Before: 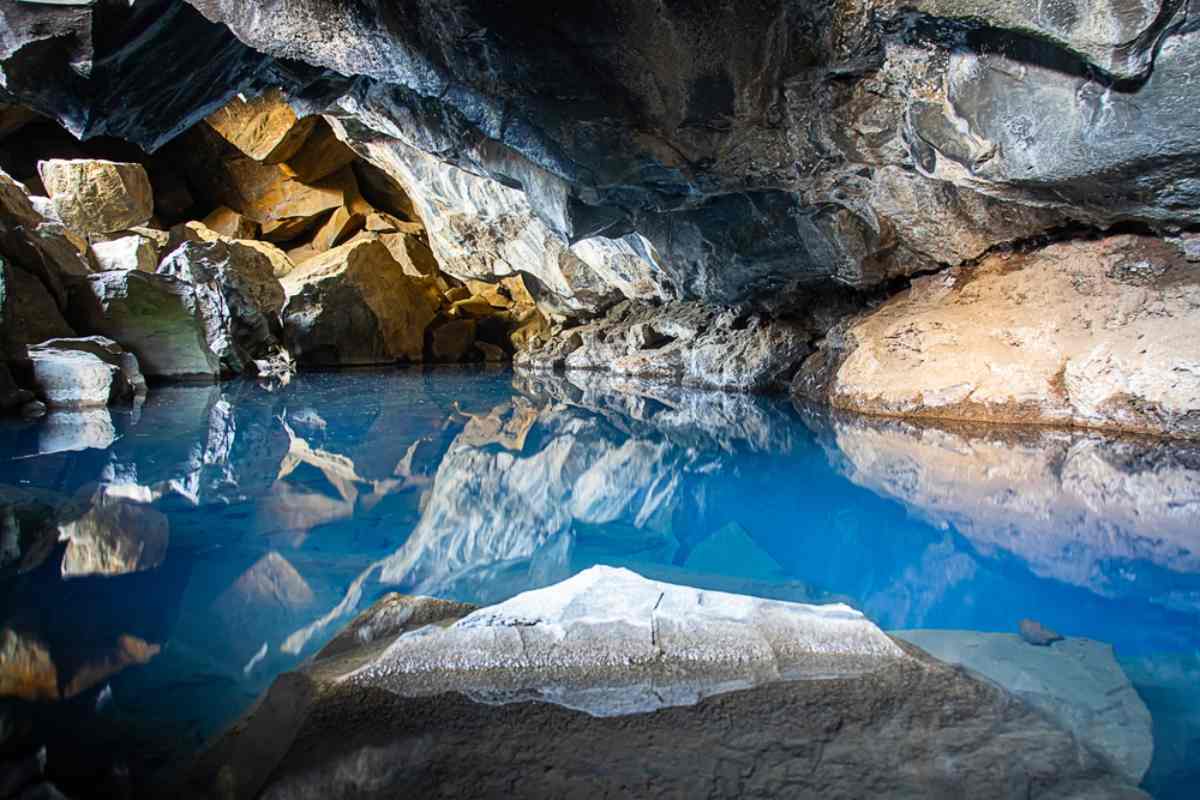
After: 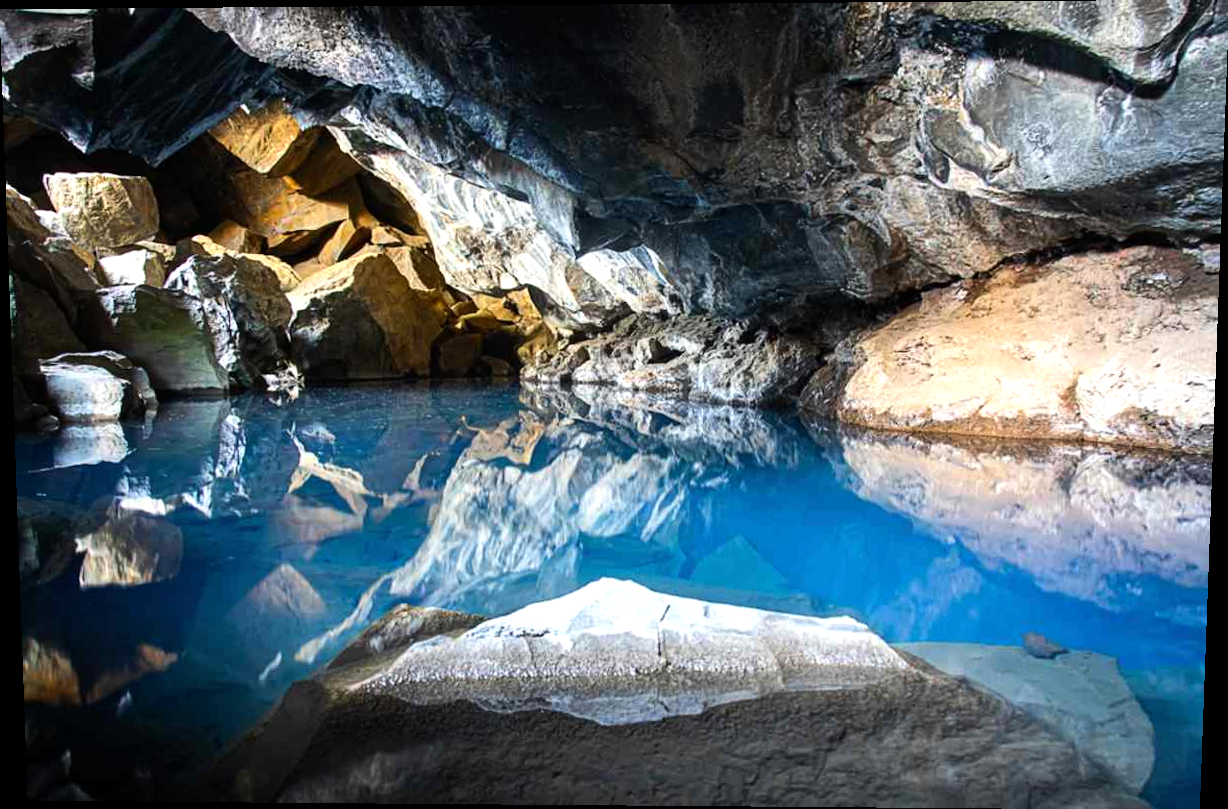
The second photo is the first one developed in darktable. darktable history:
rotate and perspective: lens shift (vertical) 0.048, lens shift (horizontal) -0.024, automatic cropping off
exposure: compensate highlight preservation false
tone equalizer: -8 EV -0.417 EV, -7 EV -0.389 EV, -6 EV -0.333 EV, -5 EV -0.222 EV, -3 EV 0.222 EV, -2 EV 0.333 EV, -1 EV 0.389 EV, +0 EV 0.417 EV, edges refinement/feathering 500, mask exposure compensation -1.57 EV, preserve details no
